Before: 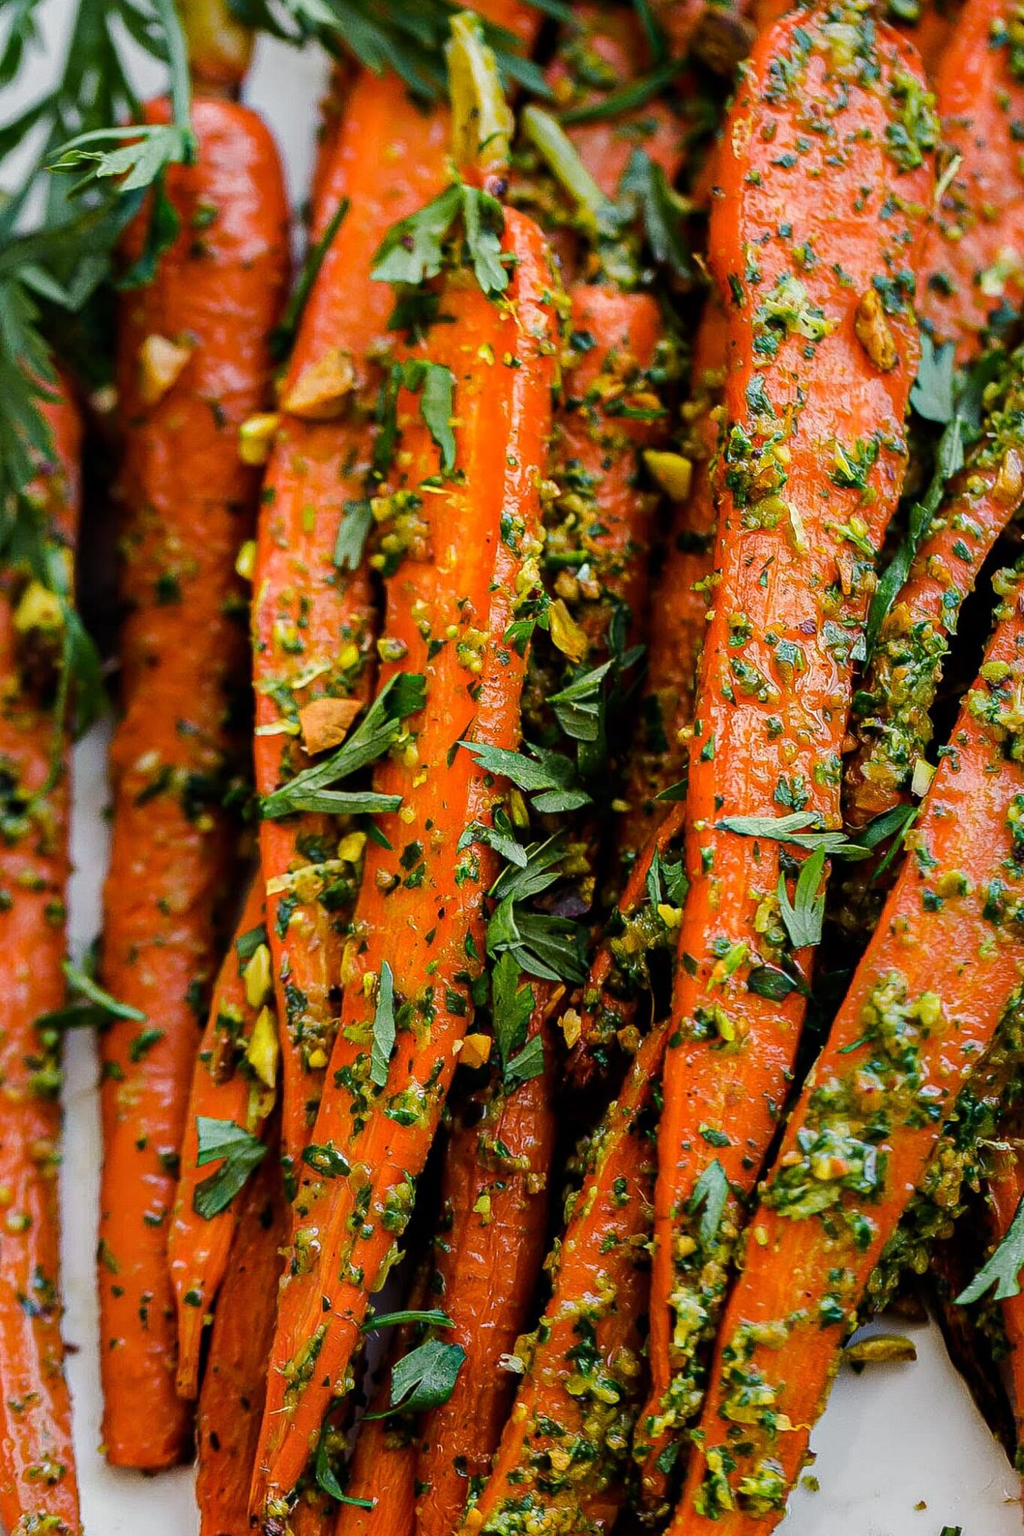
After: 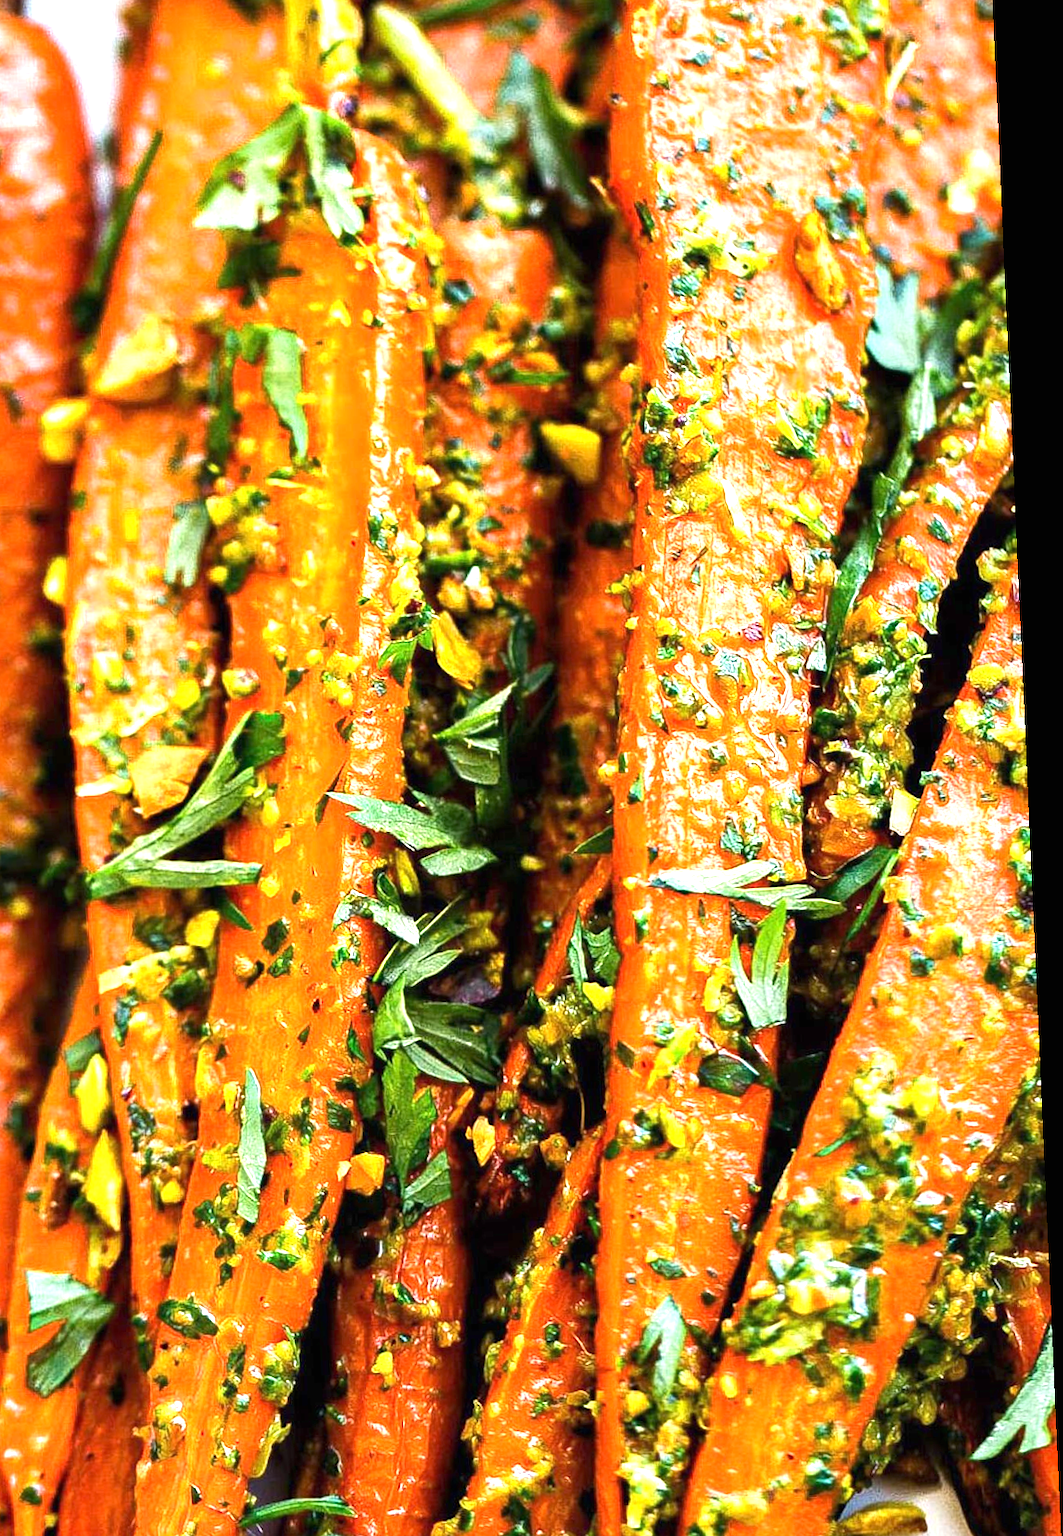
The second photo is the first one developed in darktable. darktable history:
exposure: black level correction 0, exposure 1.5 EV, compensate exposure bias true, compensate highlight preservation false
crop and rotate: left 20.74%, top 7.912%, right 0.375%, bottom 13.378%
rotate and perspective: rotation -2.56°, automatic cropping off
